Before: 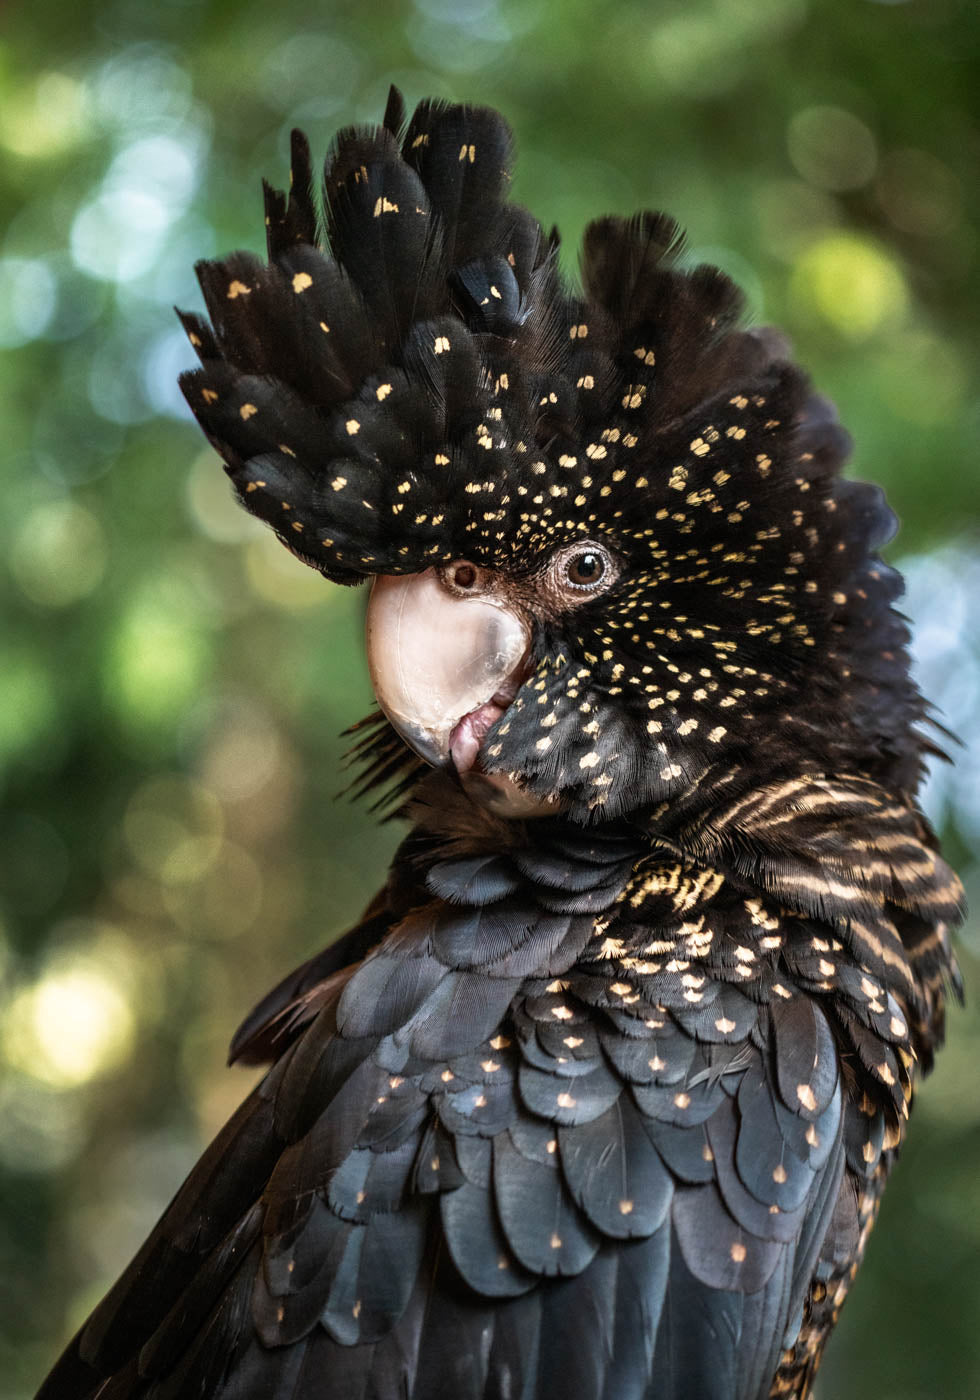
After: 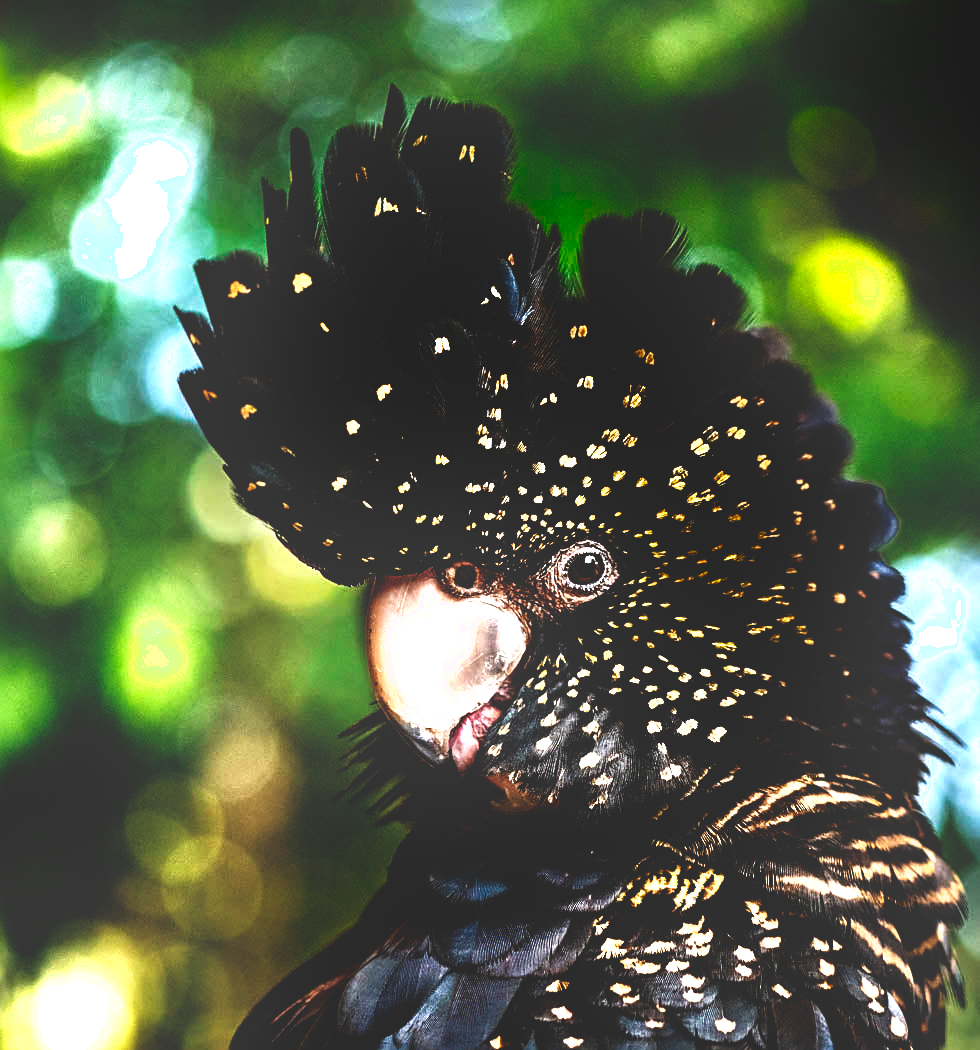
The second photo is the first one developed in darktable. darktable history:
crop: bottom 24.992%
base curve: curves: ch0 [(0, 0.036) (0.083, 0.04) (0.804, 1)], preserve colors none
exposure: black level correction 0, exposure 0.697 EV, compensate highlight preservation false
sharpen: on, module defaults
shadows and highlights: shadows -87.68, highlights -36.35, soften with gaussian
